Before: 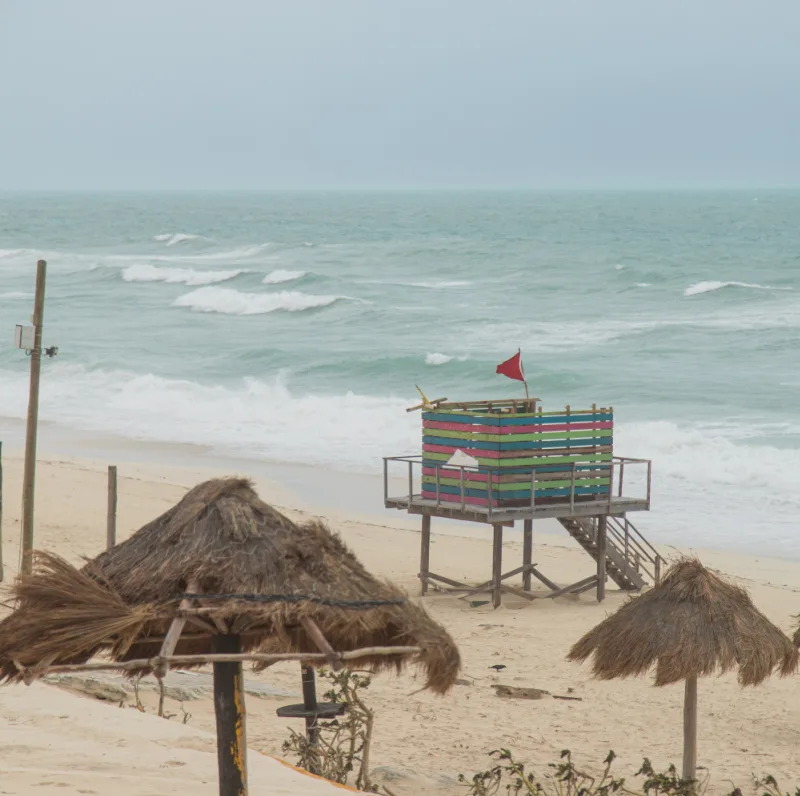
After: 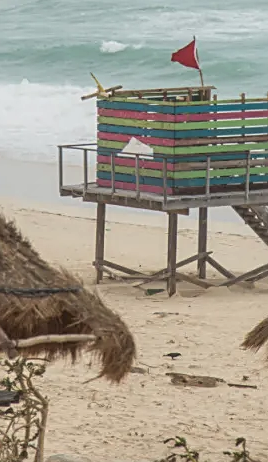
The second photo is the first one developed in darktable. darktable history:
crop: left 40.635%, top 39.223%, right 25.842%, bottom 2.668%
sharpen: on, module defaults
local contrast: on, module defaults
